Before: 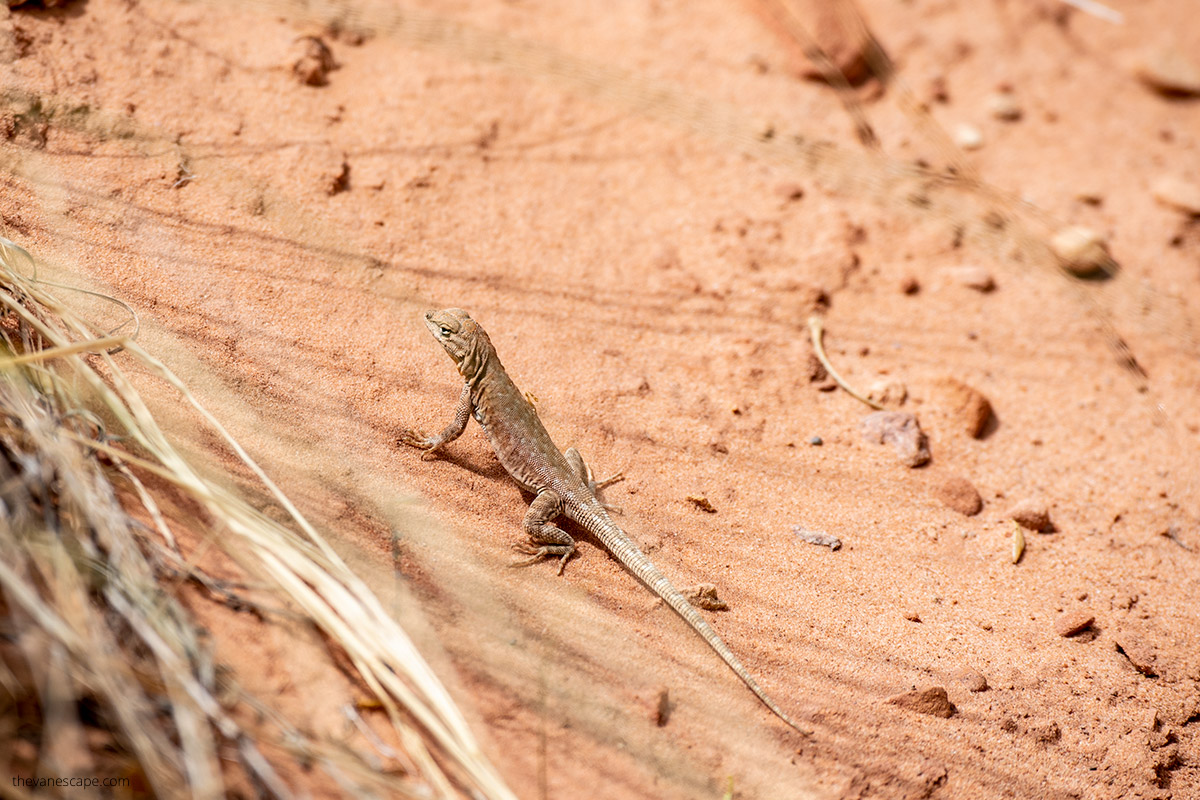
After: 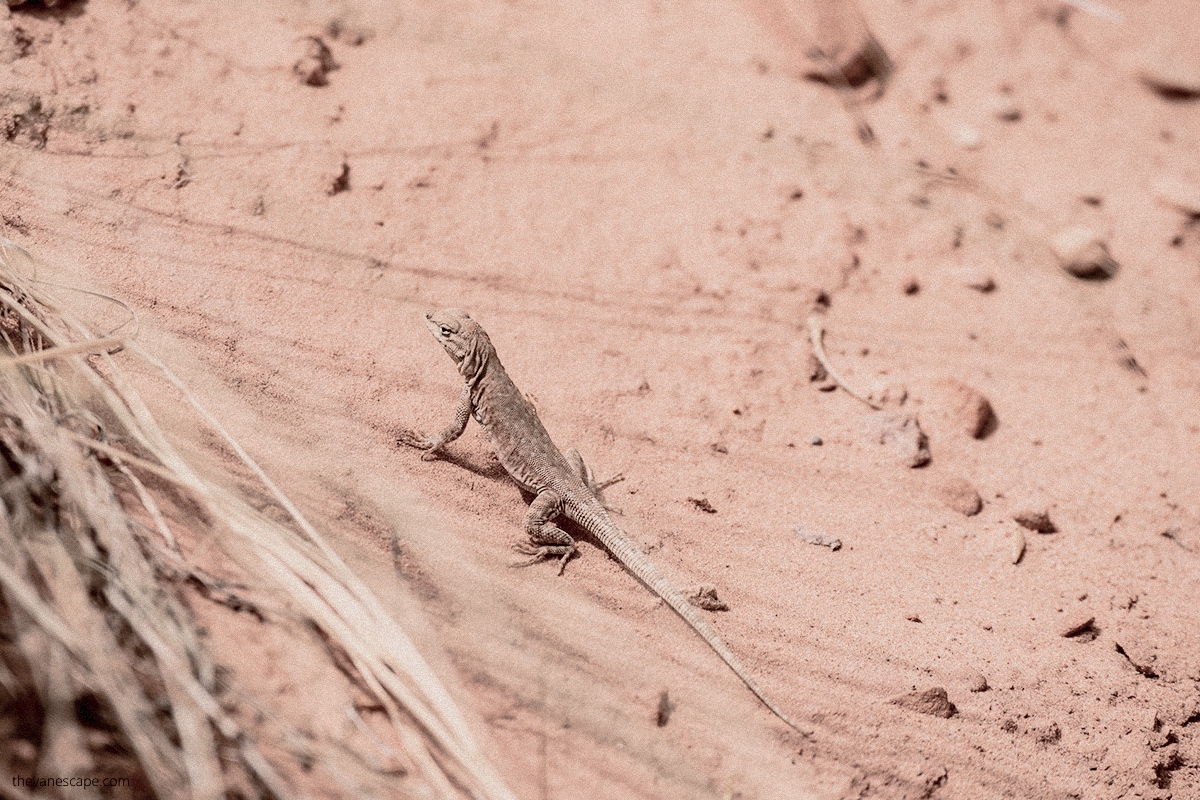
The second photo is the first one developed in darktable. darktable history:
white balance: red 1.127, blue 0.943
grain: mid-tones bias 0%
filmic rgb: black relative exposure -5 EV, hardness 2.88, contrast 1.3
color balance rgb: shadows lift › luminance 1%, shadows lift › chroma 0.2%, shadows lift › hue 20°, power › luminance 1%, power › chroma 0.4%, power › hue 34°, highlights gain › luminance 0.8%, highlights gain › chroma 0.4%, highlights gain › hue 44°, global offset › chroma 0.4%, global offset › hue 34°, white fulcrum 0.08 EV, linear chroma grading › shadows -7%, linear chroma grading › highlights -7%, linear chroma grading › global chroma -10%, linear chroma grading › mid-tones -8%, perceptual saturation grading › global saturation -28%, perceptual saturation grading › highlights -20%, perceptual saturation grading › mid-tones -24%, perceptual saturation grading › shadows -24%, perceptual brilliance grading › global brilliance -1%, perceptual brilliance grading › highlights -1%, perceptual brilliance grading › mid-tones -1%, perceptual brilliance grading › shadows -1%, global vibrance -17%, contrast -6%
